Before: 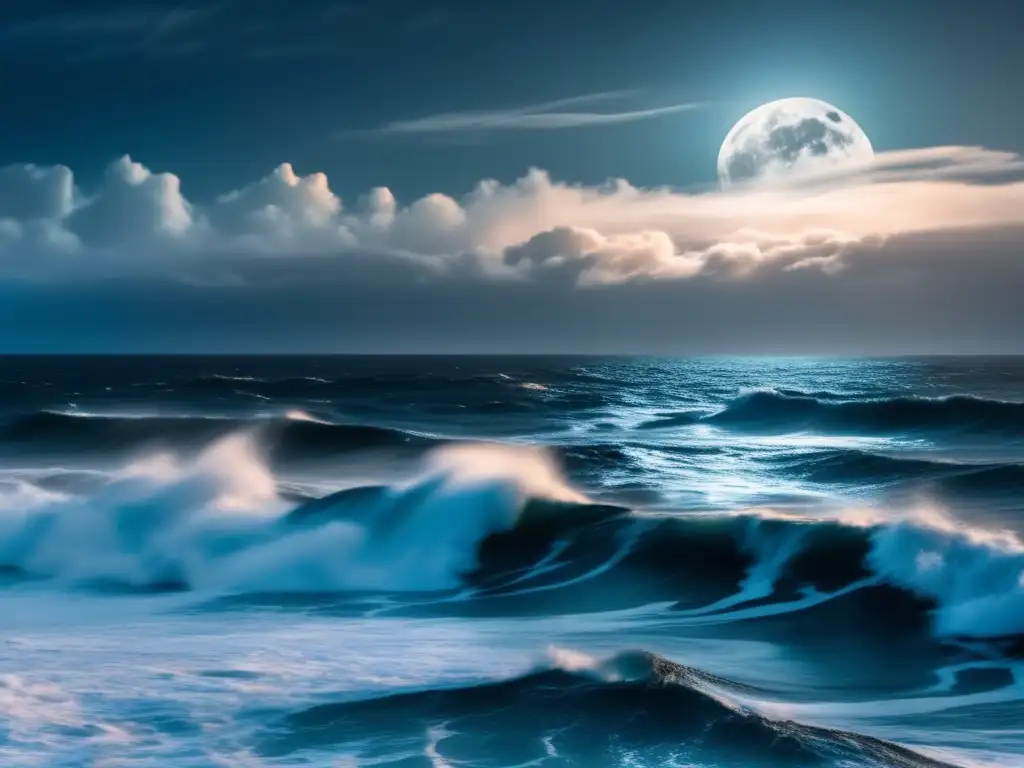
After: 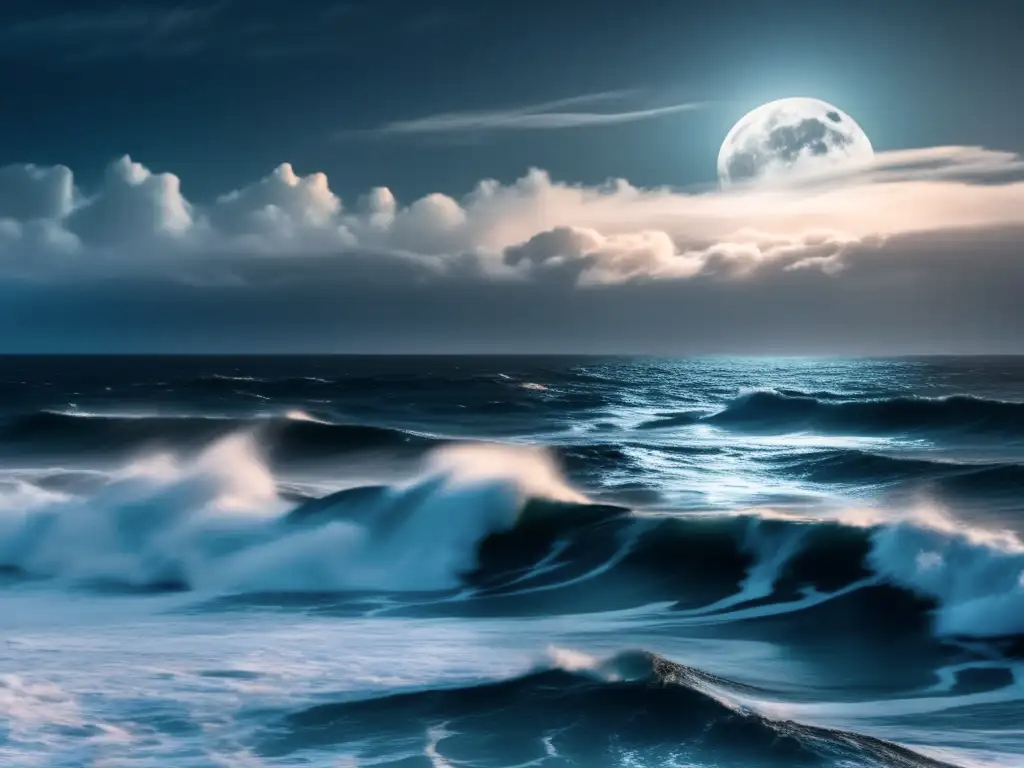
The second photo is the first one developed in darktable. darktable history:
contrast brightness saturation: contrast 0.114, saturation -0.15
